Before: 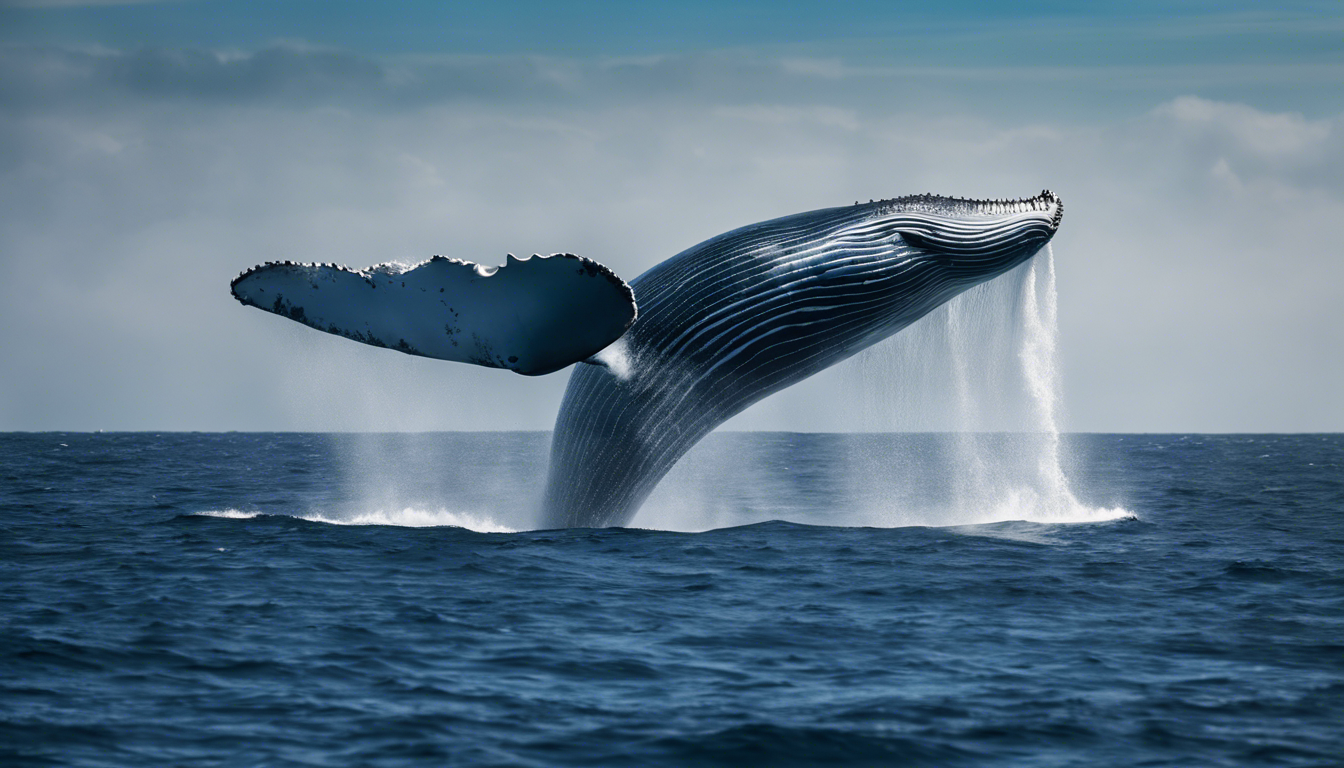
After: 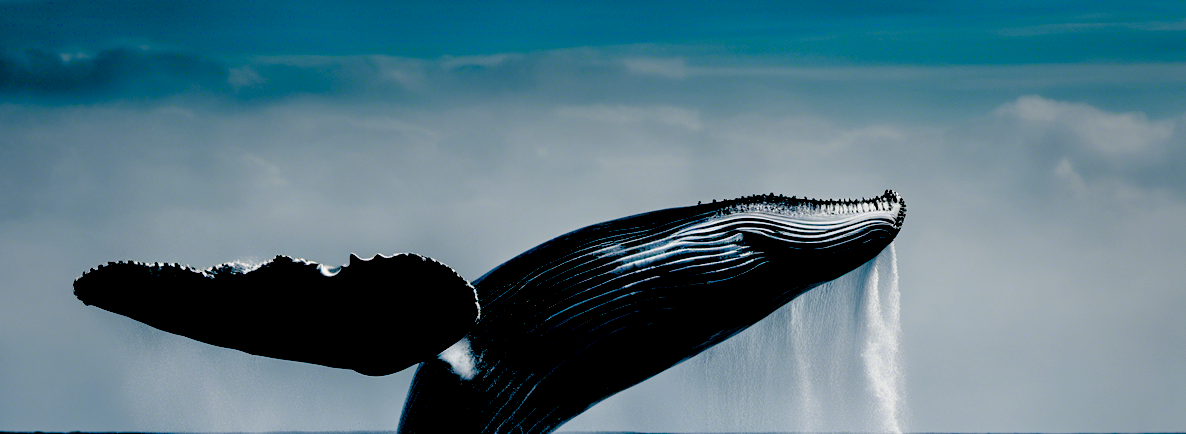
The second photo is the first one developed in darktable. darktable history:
exposure: black level correction 0.1, exposure -0.085 EV, compensate highlight preservation false
color balance rgb: shadows lift › chroma 2.064%, shadows lift › hue 222.02°, global offset › luminance -0.313%, global offset › chroma 0.106%, global offset › hue 166.31°, perceptual saturation grading › global saturation 20%, perceptual saturation grading › highlights -25.605%, perceptual saturation grading › shadows 24.535%
crop and rotate: left 11.682%, bottom 43.389%
color correction: highlights b* -0.016, saturation 0.843
